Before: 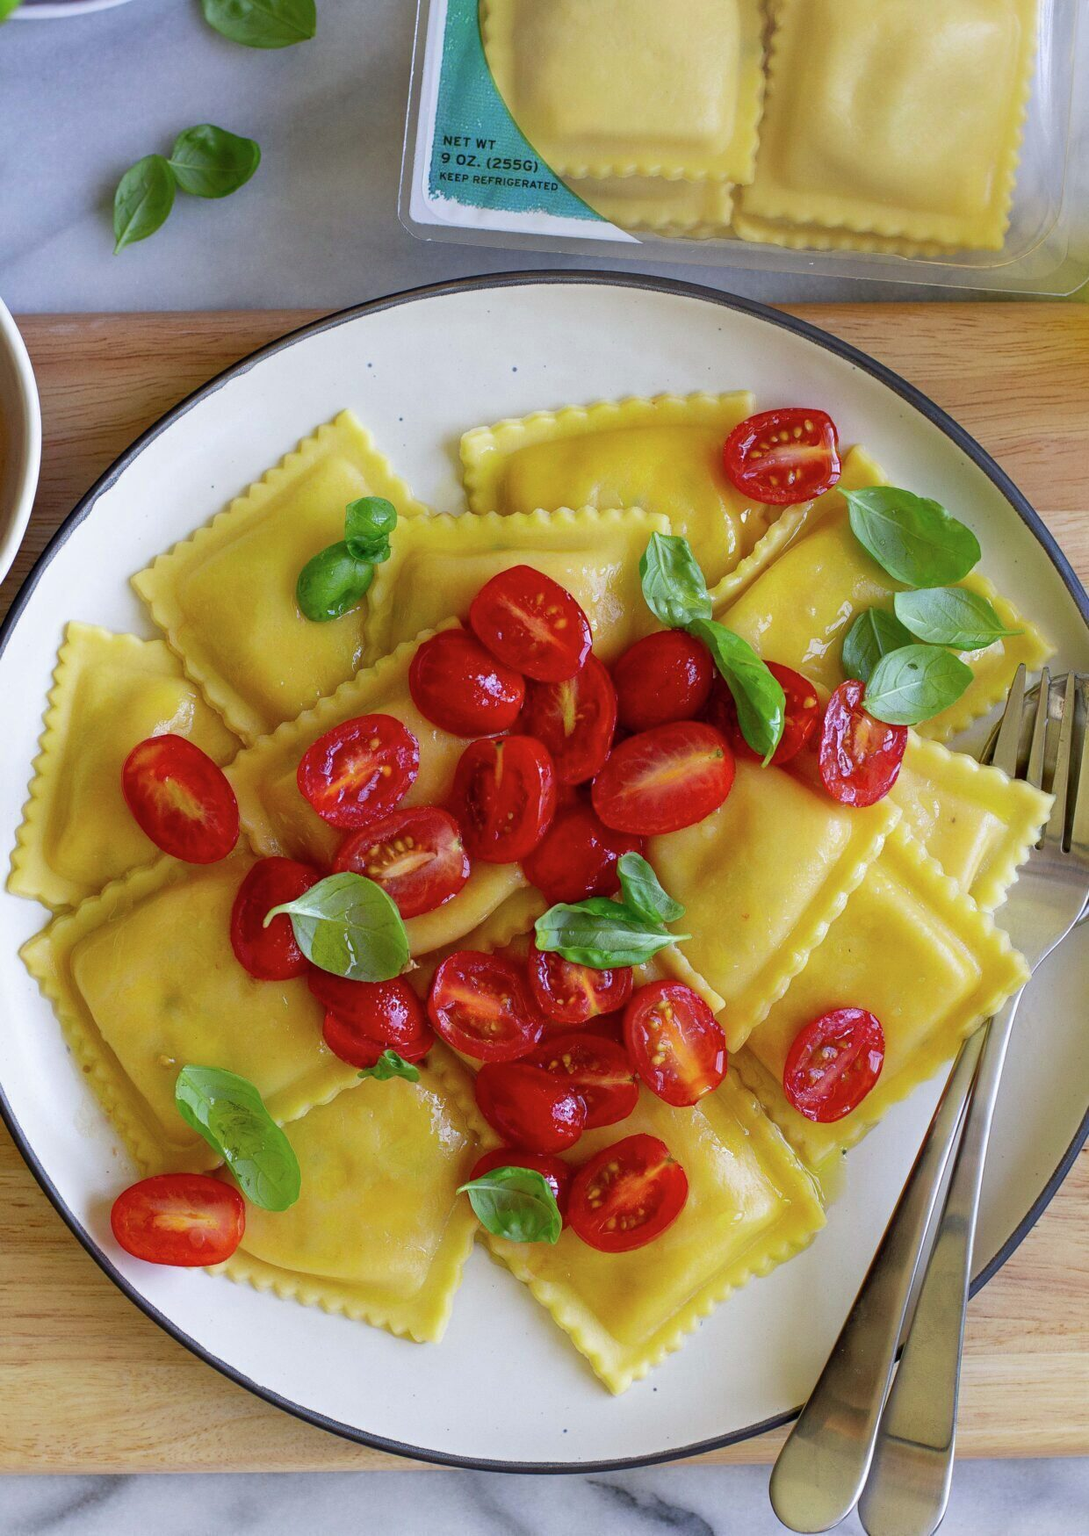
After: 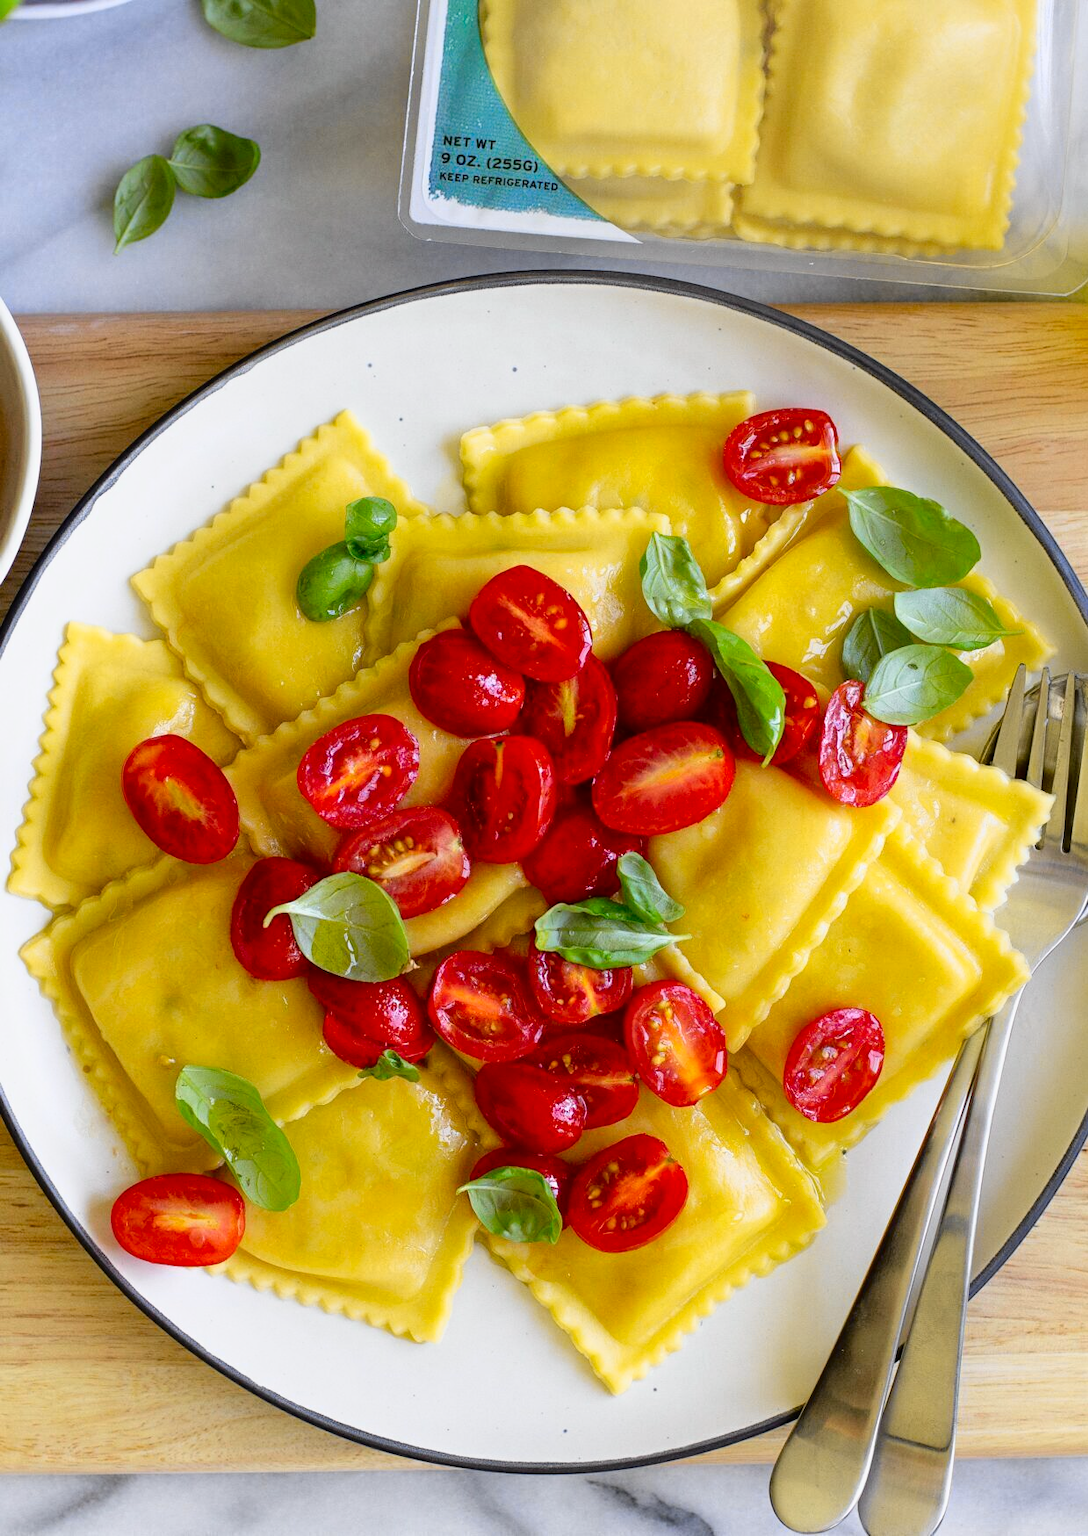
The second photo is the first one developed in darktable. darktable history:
tone curve: curves: ch0 [(0, 0.013) (0.129, 0.1) (0.327, 0.382) (0.489, 0.573) (0.66, 0.748) (0.858, 0.926) (1, 0.977)]; ch1 [(0, 0) (0.353, 0.344) (0.45, 0.46) (0.498, 0.498) (0.521, 0.512) (0.563, 0.559) (0.592, 0.585) (0.647, 0.68) (1, 1)]; ch2 [(0, 0) (0.333, 0.346) (0.375, 0.375) (0.427, 0.44) (0.476, 0.492) (0.511, 0.508) (0.528, 0.533) (0.579, 0.61) (0.612, 0.644) (0.66, 0.715) (1, 1)], color space Lab, independent channels, preserve colors none
